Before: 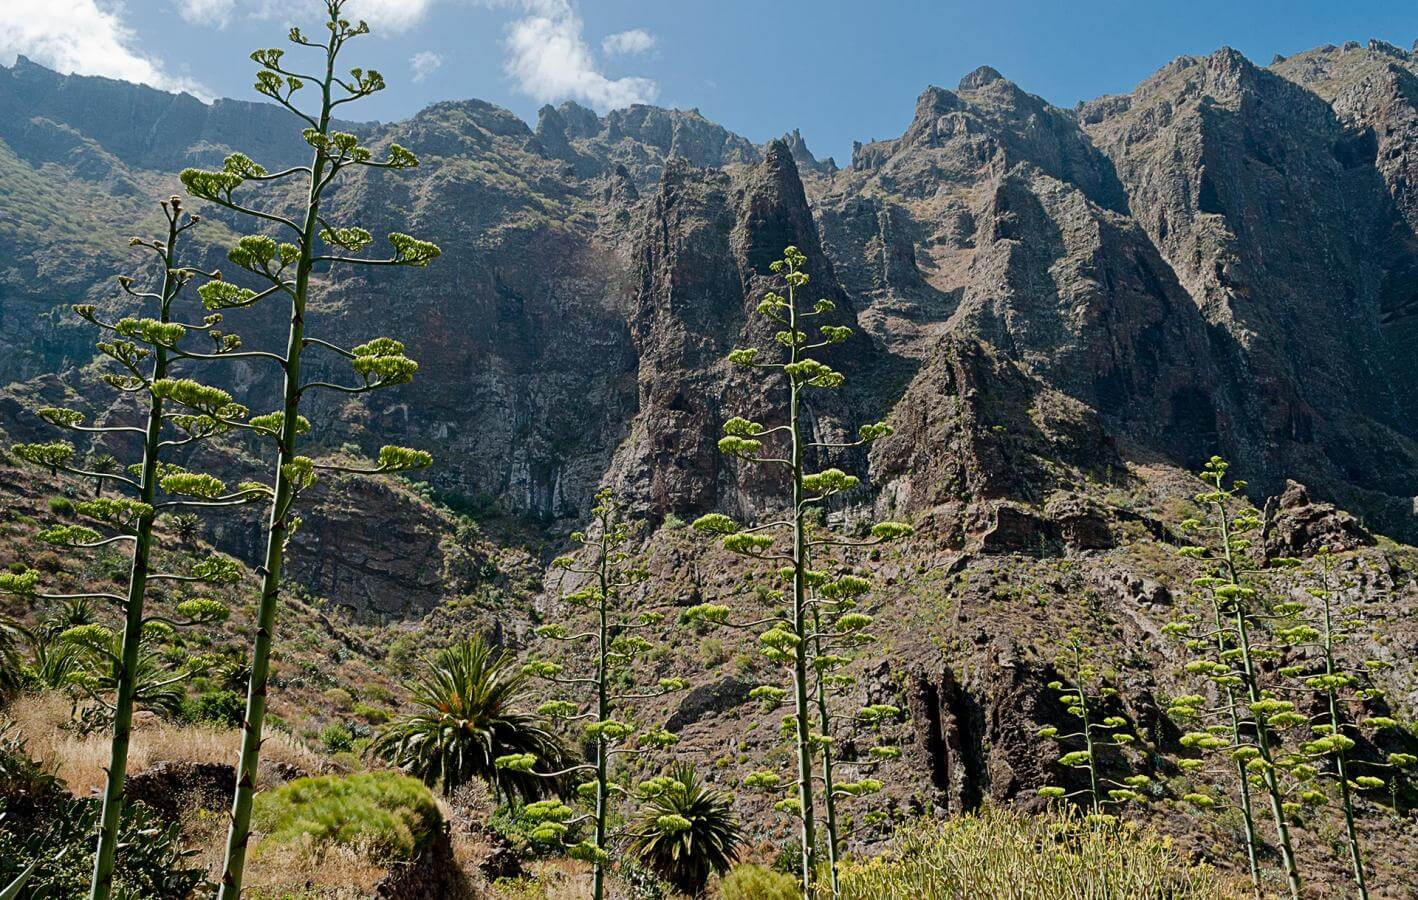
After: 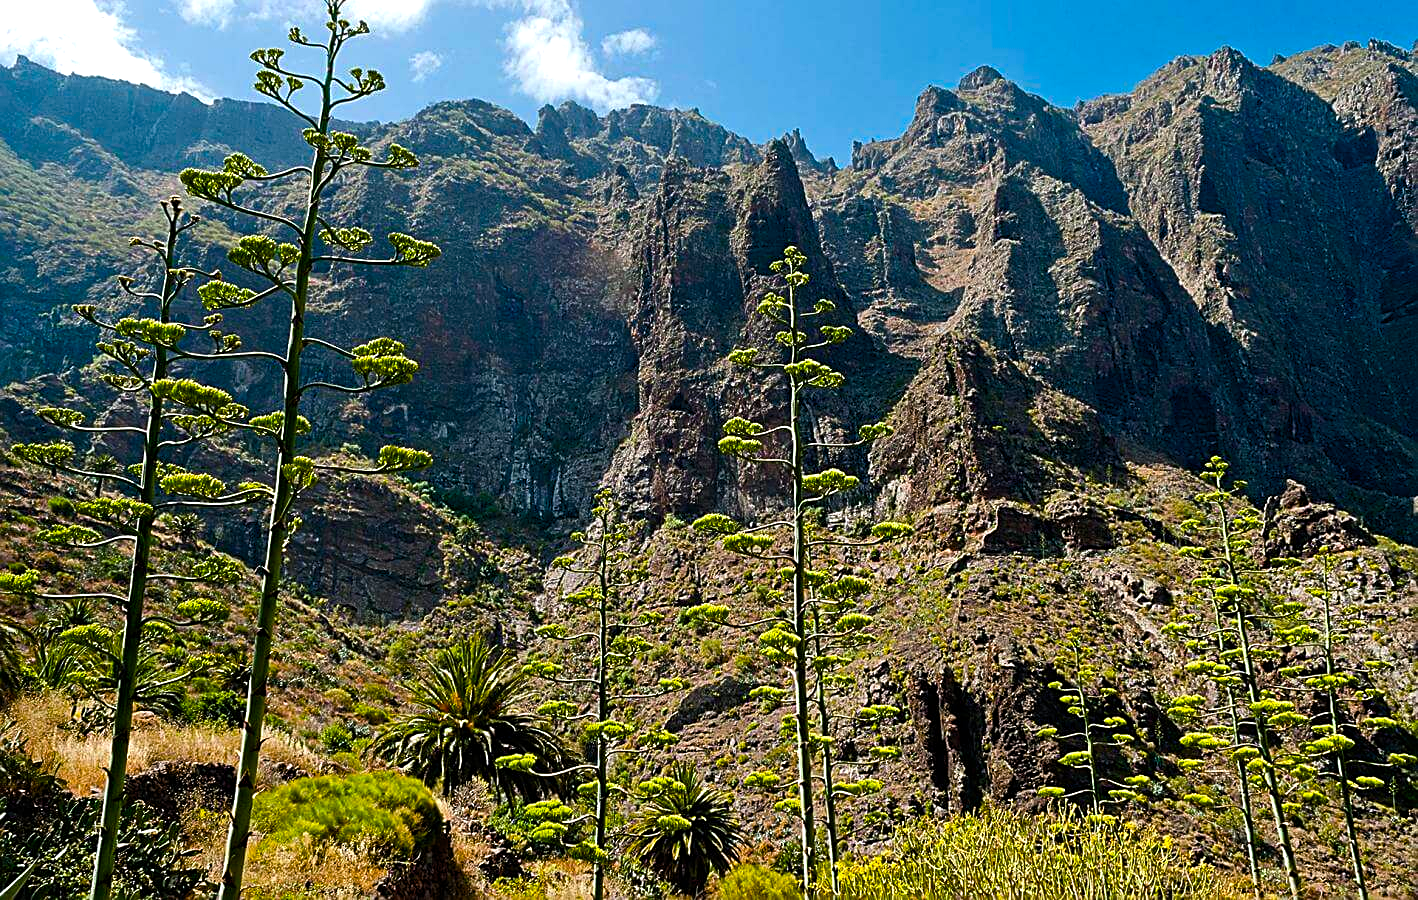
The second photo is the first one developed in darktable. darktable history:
sharpen: on, module defaults
exposure: exposure 0 EV, compensate highlight preservation false
color balance rgb: linear chroma grading › global chroma 9%, perceptual saturation grading › global saturation 36%, perceptual saturation grading › shadows 35%, perceptual brilliance grading › global brilliance 15%, perceptual brilliance grading › shadows -35%, global vibrance 15%
